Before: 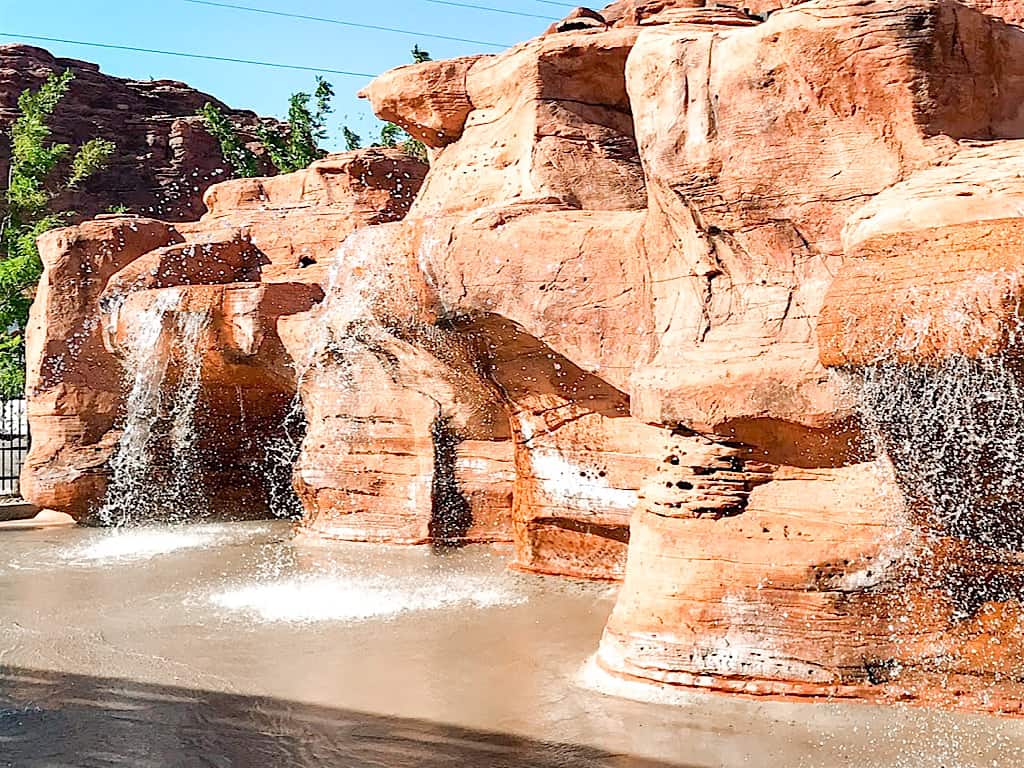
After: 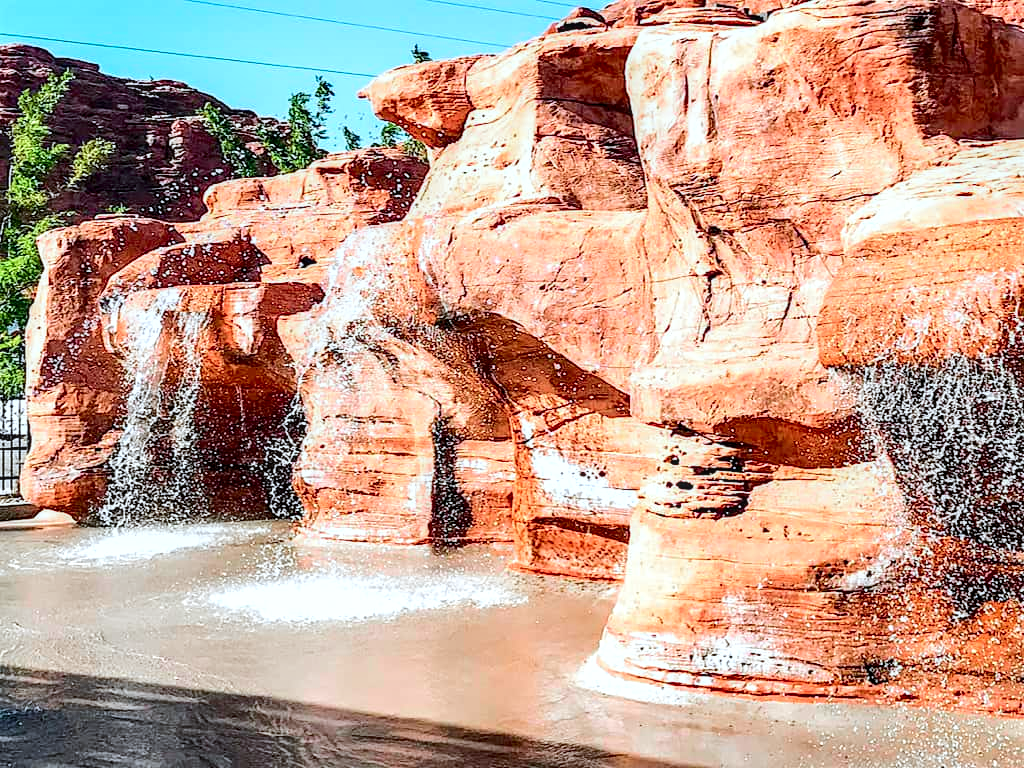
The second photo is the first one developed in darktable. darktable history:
color correction: highlights a* -3.74, highlights b* -10.75
tone curve: curves: ch0 [(0, 0) (0.126, 0.086) (0.338, 0.327) (0.494, 0.55) (0.703, 0.762) (1, 1)]; ch1 [(0, 0) (0.346, 0.324) (0.45, 0.431) (0.5, 0.5) (0.522, 0.517) (0.55, 0.578) (1, 1)]; ch2 [(0, 0) (0.44, 0.424) (0.501, 0.499) (0.554, 0.563) (0.622, 0.667) (0.707, 0.746) (1, 1)], color space Lab, independent channels, preserve colors none
local contrast: detail 142%
